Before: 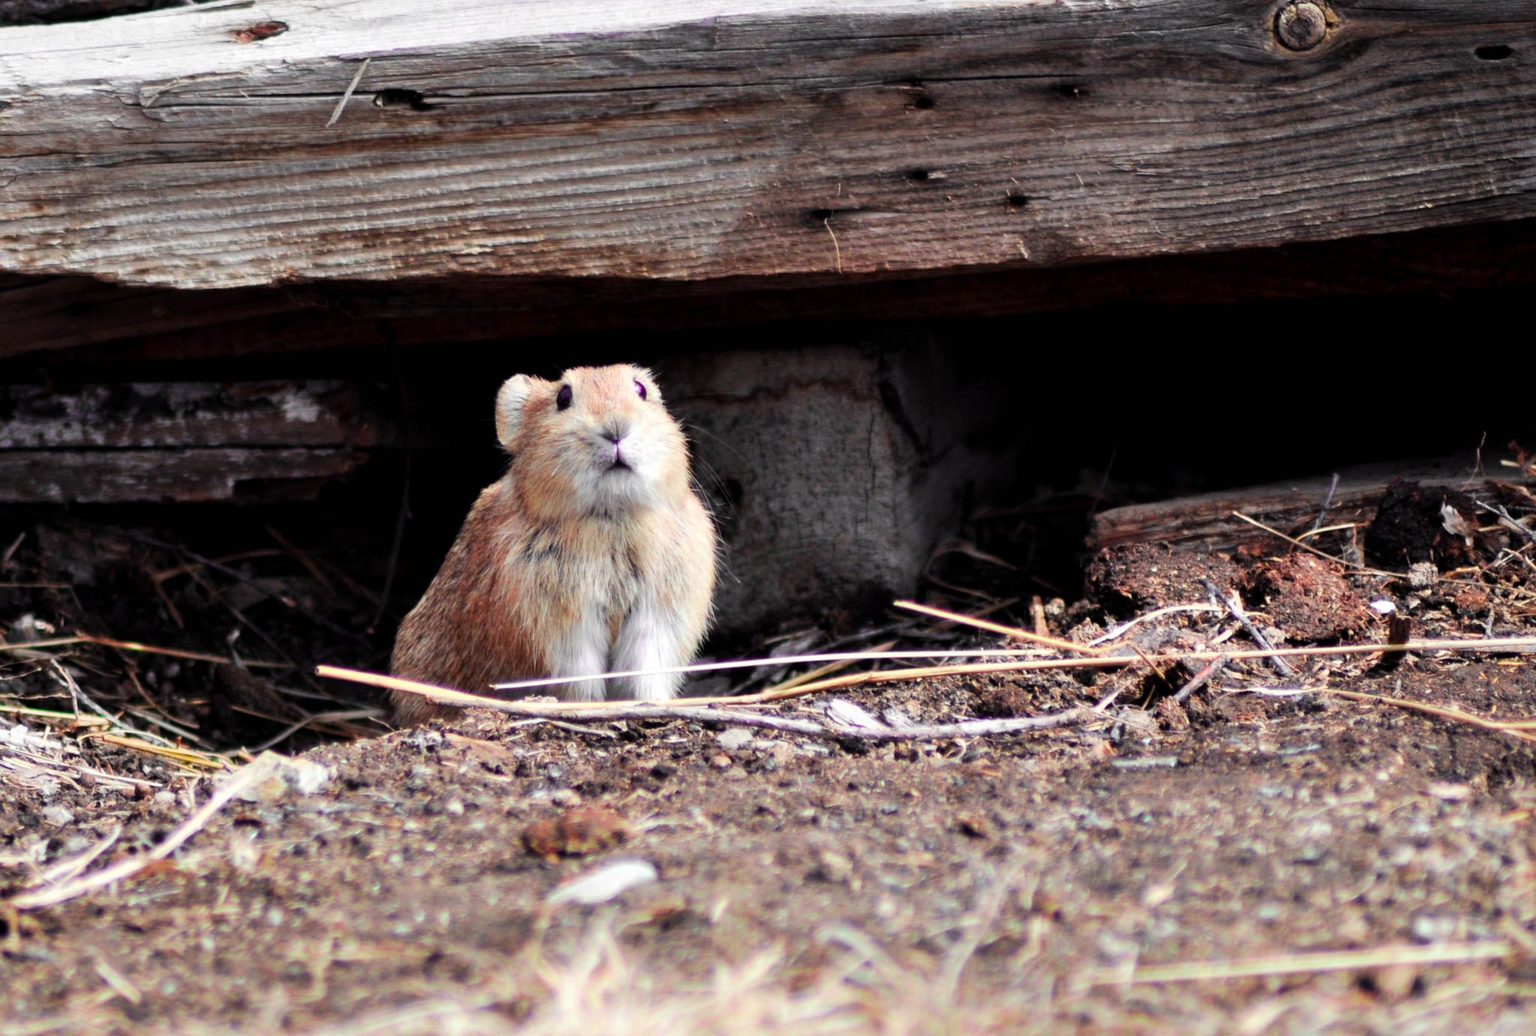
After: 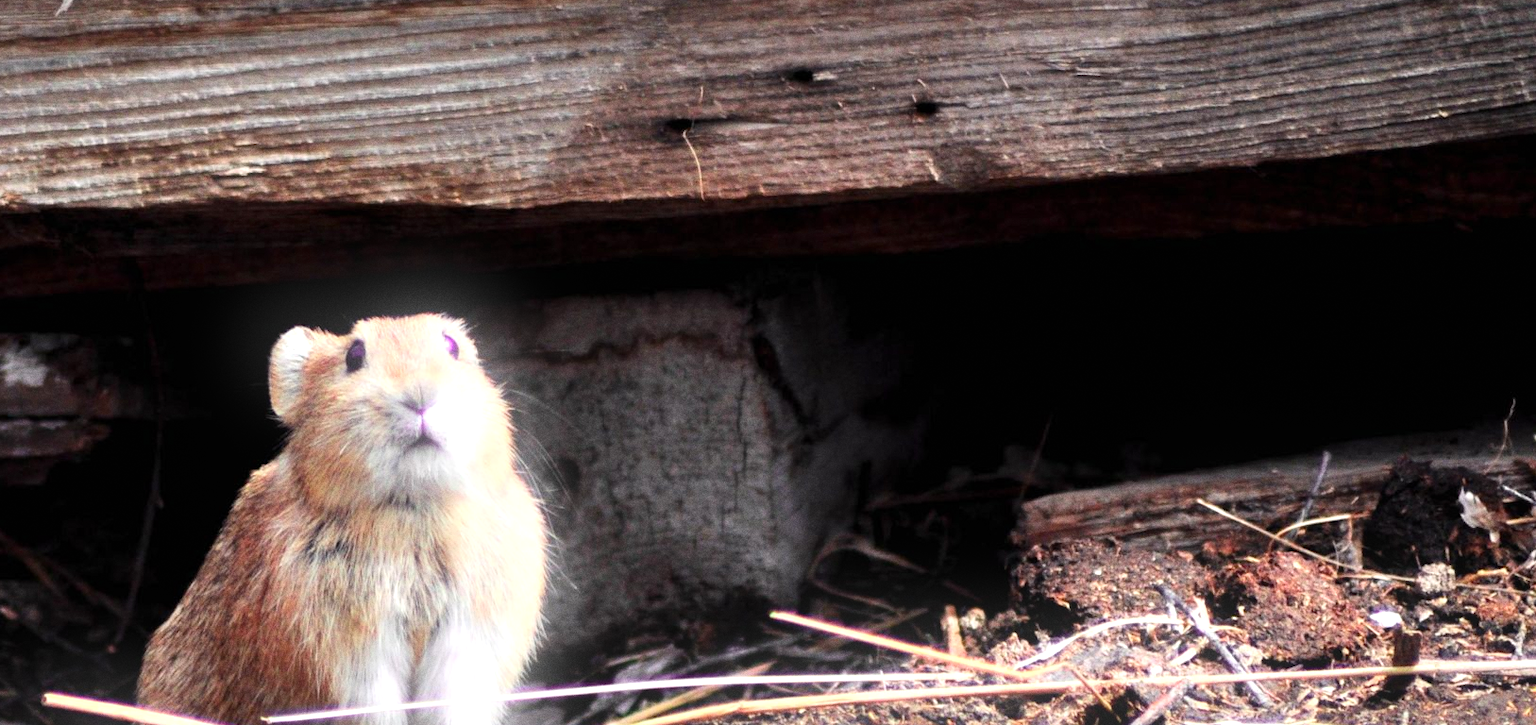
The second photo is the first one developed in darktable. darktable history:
bloom: size 9%, threshold 100%, strength 7%
crop: left 18.38%, top 11.092%, right 2.134%, bottom 33.217%
exposure: black level correction 0, exposure 0.5 EV, compensate exposure bias true, compensate highlight preservation false
sharpen: radius 2.883, amount 0.868, threshold 47.523
levels: mode automatic, black 0.023%, white 99.97%, levels [0.062, 0.494, 0.925]
grain: coarseness 0.09 ISO
